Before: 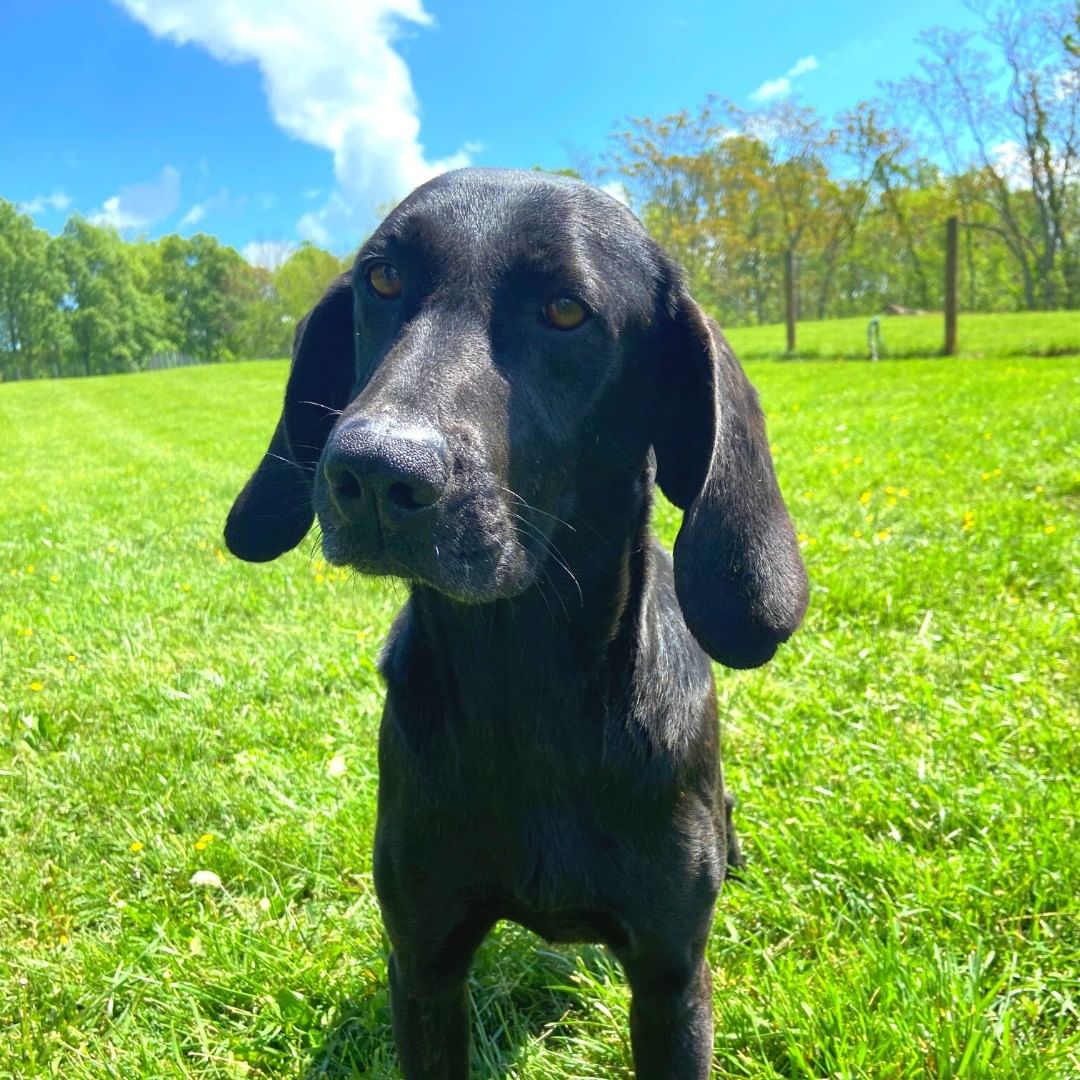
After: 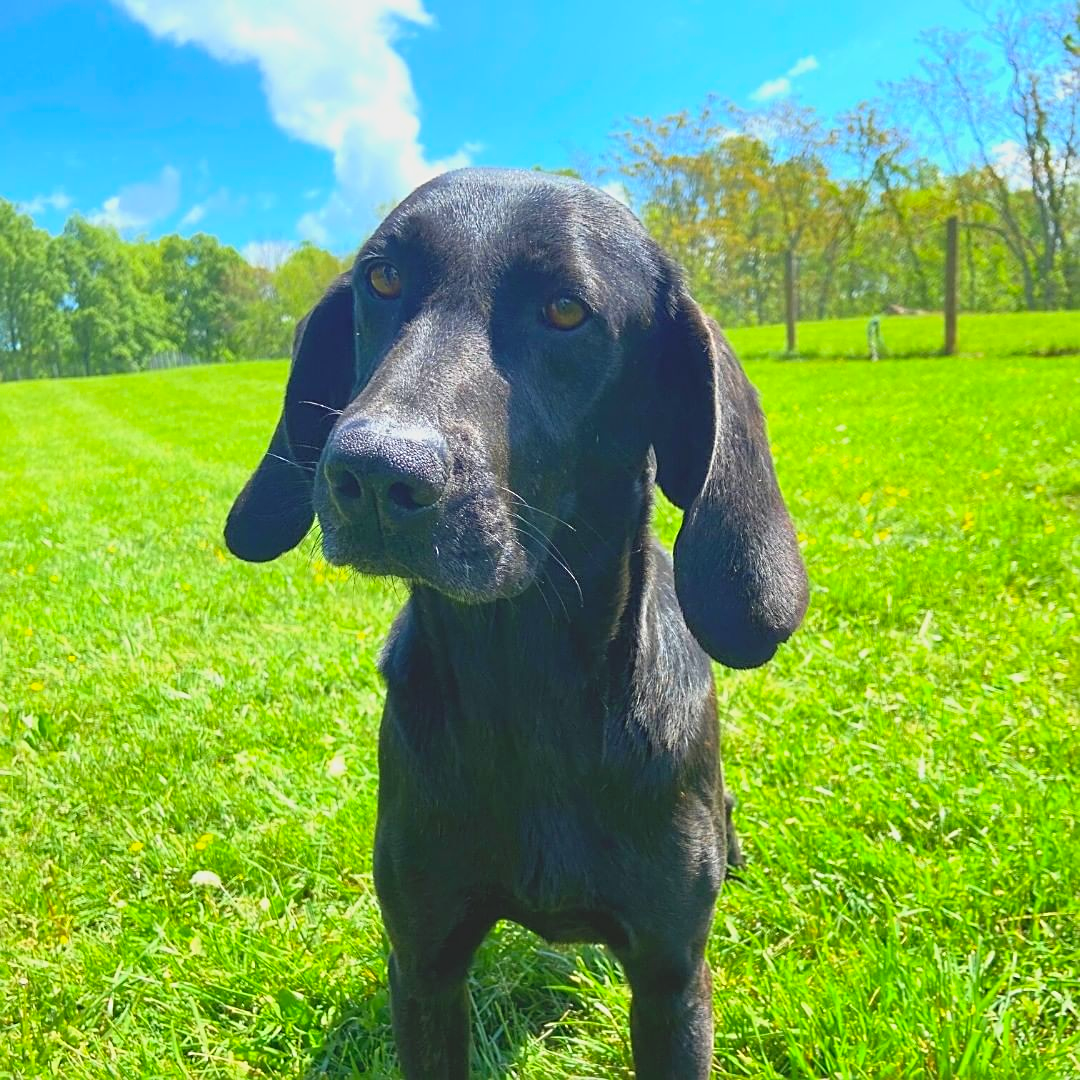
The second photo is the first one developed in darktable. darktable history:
tone curve: curves: ch0 [(0, 0) (0.003, 0.032) (0.011, 0.033) (0.025, 0.036) (0.044, 0.046) (0.069, 0.069) (0.1, 0.108) (0.136, 0.157) (0.177, 0.208) (0.224, 0.256) (0.277, 0.313) (0.335, 0.379) (0.399, 0.444) (0.468, 0.514) (0.543, 0.595) (0.623, 0.687) (0.709, 0.772) (0.801, 0.854) (0.898, 0.933) (1, 1)], color space Lab, independent channels, preserve colors none
sharpen: on, module defaults
contrast brightness saturation: contrast -0.191, saturation 0.19
